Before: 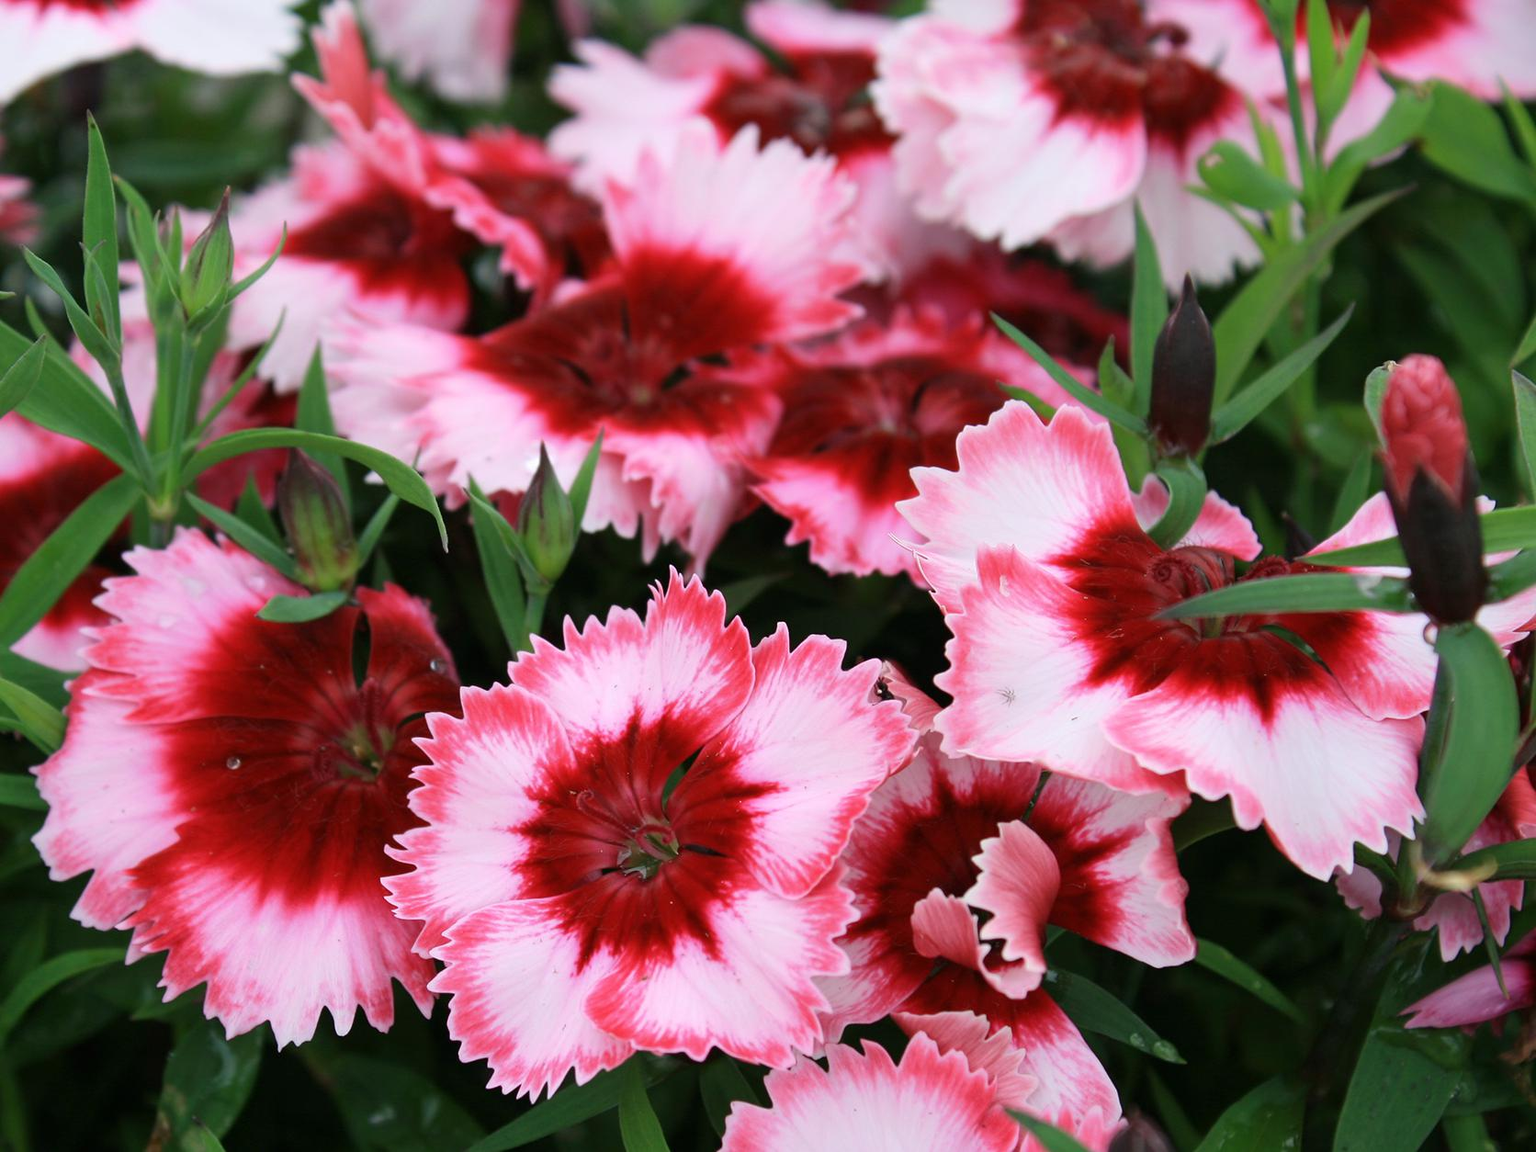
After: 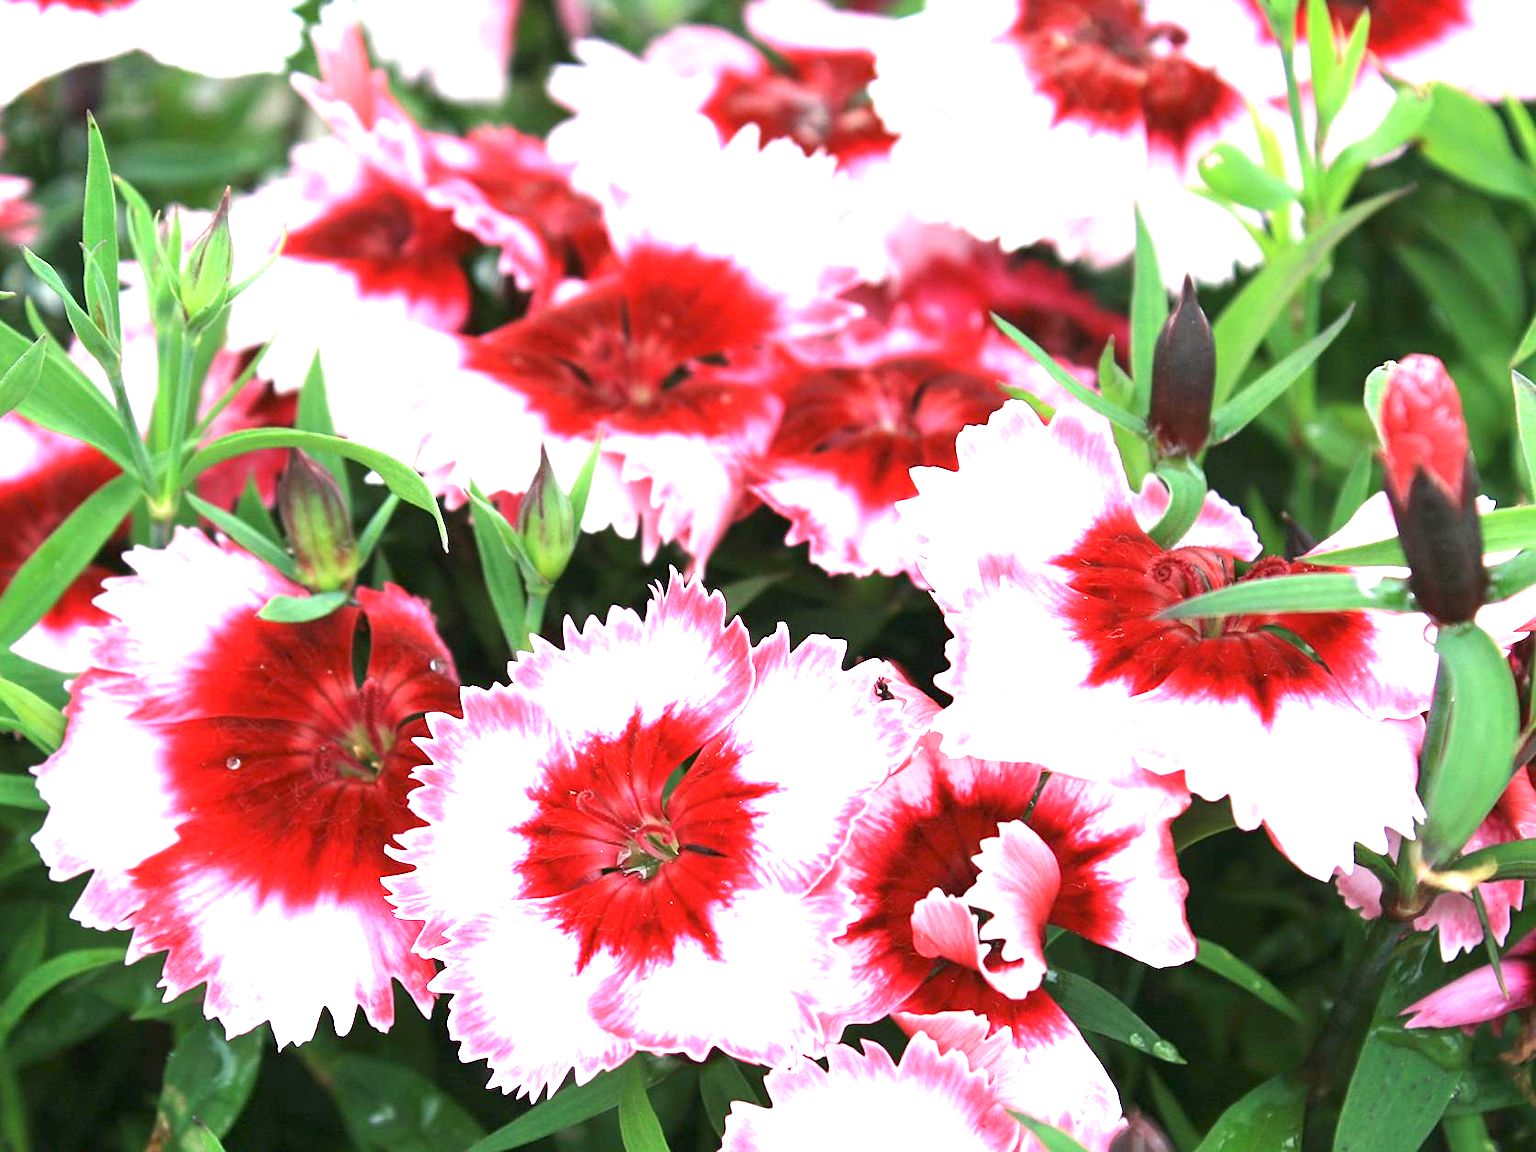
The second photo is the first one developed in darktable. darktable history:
exposure: black level correction 0, exposure 1.975 EV, compensate exposure bias true, compensate highlight preservation false
sharpen: amount 0.2
